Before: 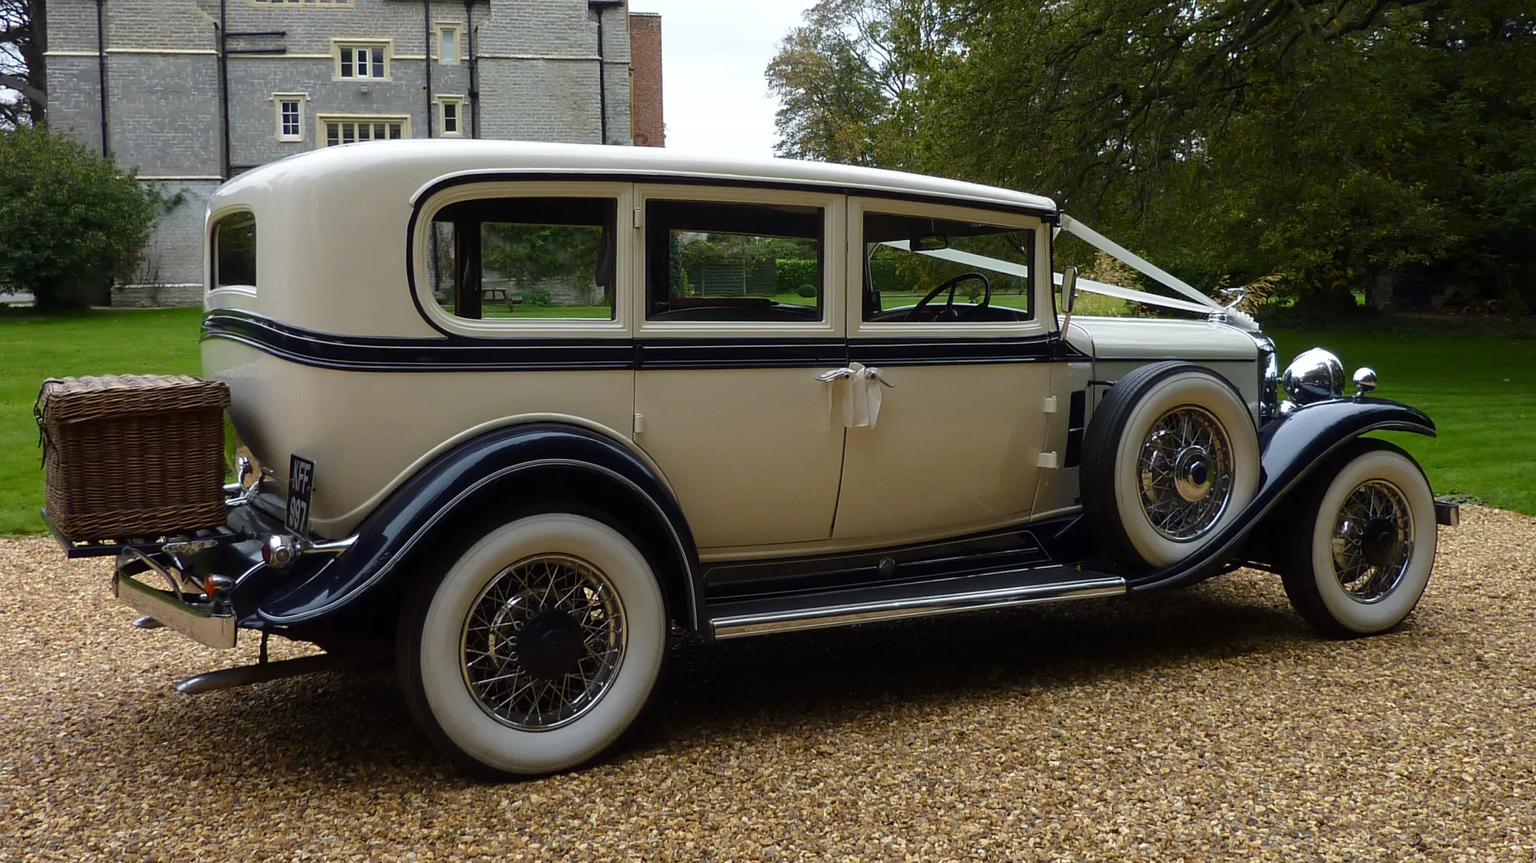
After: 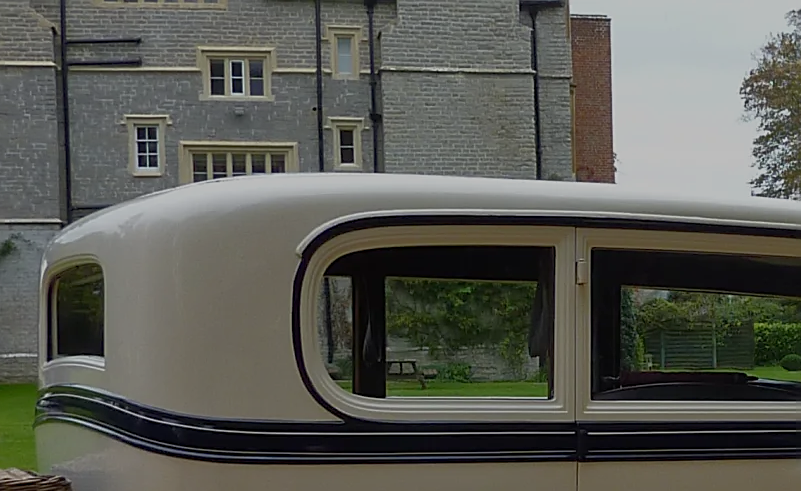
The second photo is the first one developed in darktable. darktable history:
crop and rotate: left 11.252%, top 0.106%, right 47.005%, bottom 54.363%
sharpen: on, module defaults
tone equalizer: -8 EV -0.025 EV, -7 EV 0.008 EV, -6 EV -0.009 EV, -5 EV 0.006 EV, -4 EV -0.033 EV, -3 EV -0.241 EV, -2 EV -0.638 EV, -1 EV -0.999 EV, +0 EV -0.977 EV
